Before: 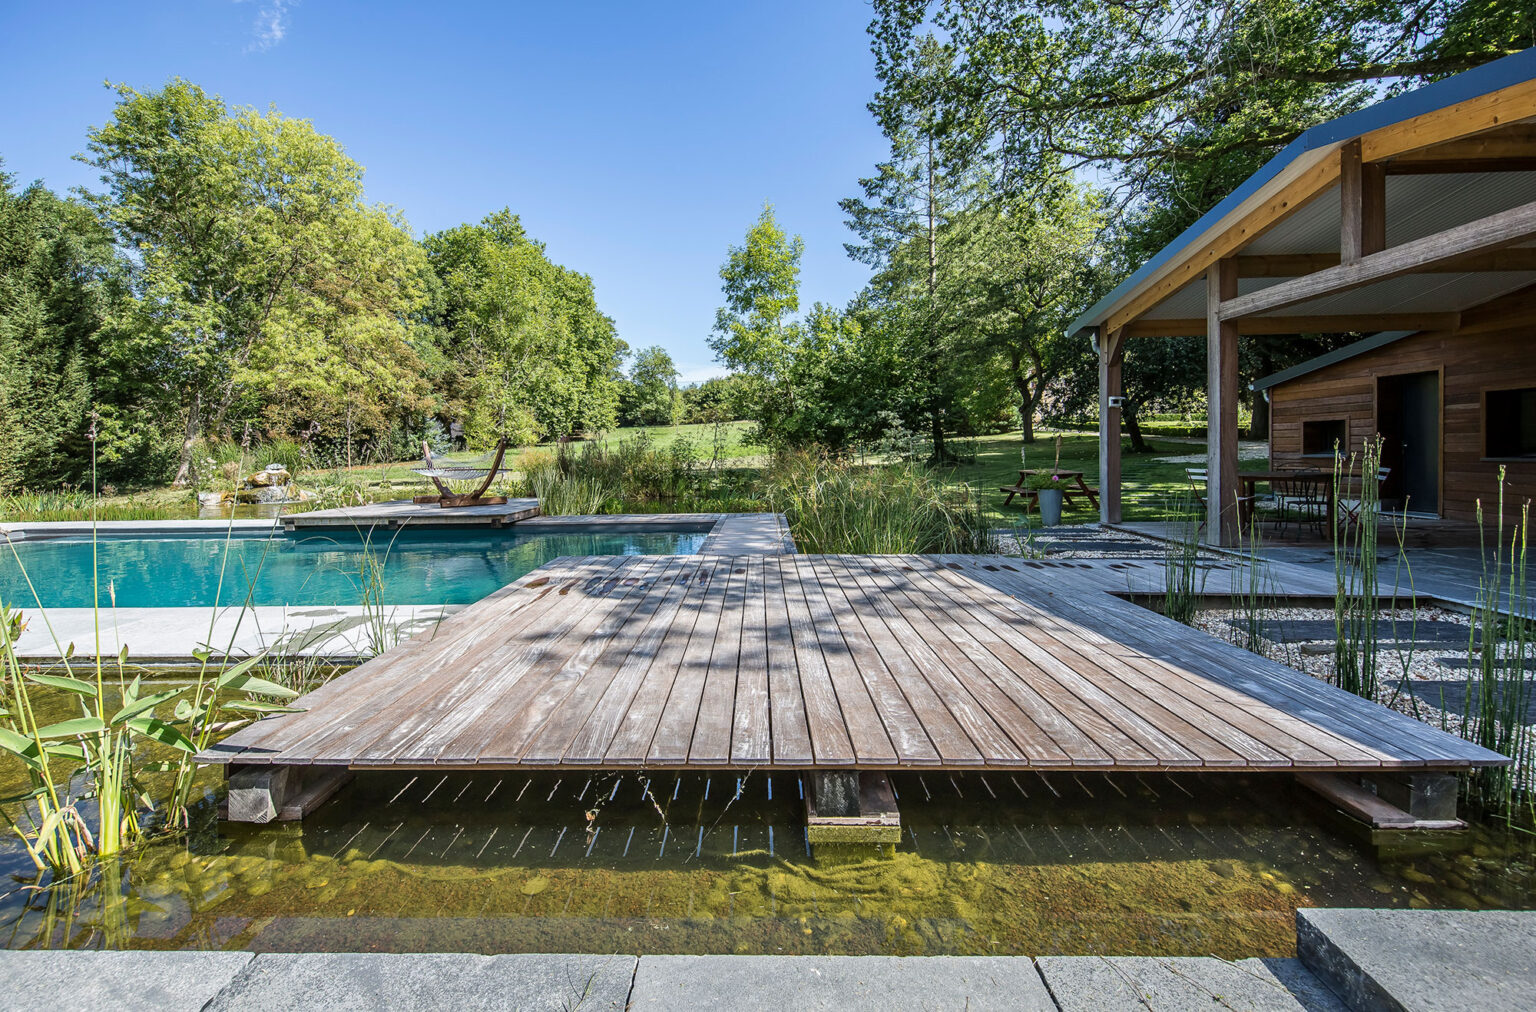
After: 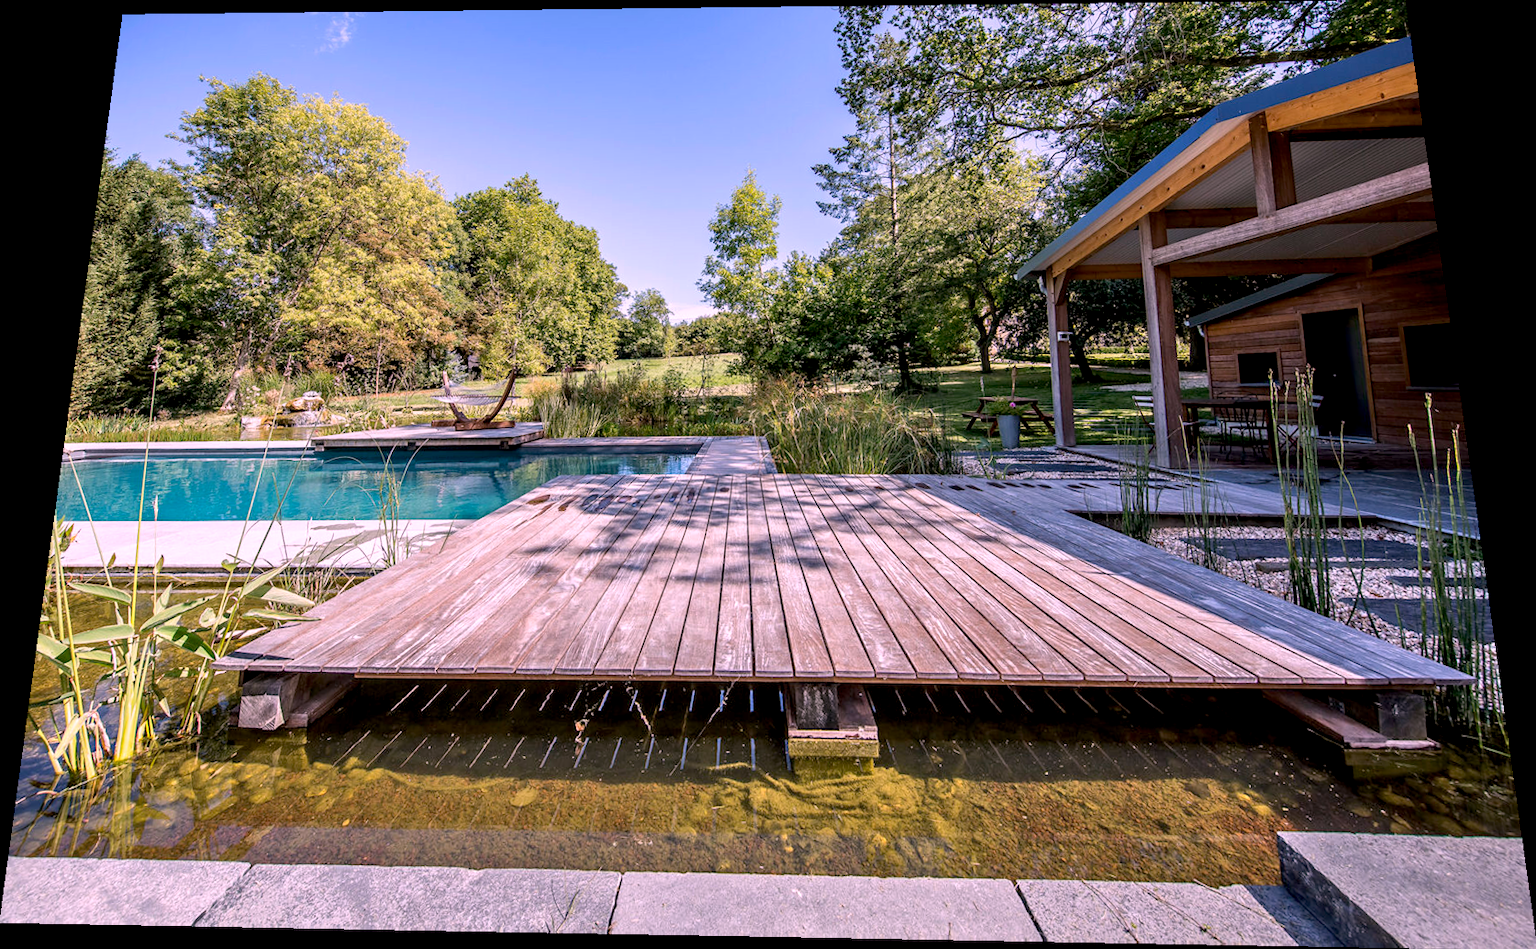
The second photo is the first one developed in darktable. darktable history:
rotate and perspective: rotation 0.128°, lens shift (vertical) -0.181, lens shift (horizontal) -0.044, shear 0.001, automatic cropping off
exposure: black level correction 0.009, compensate highlight preservation false
white balance: red 1.188, blue 1.11
